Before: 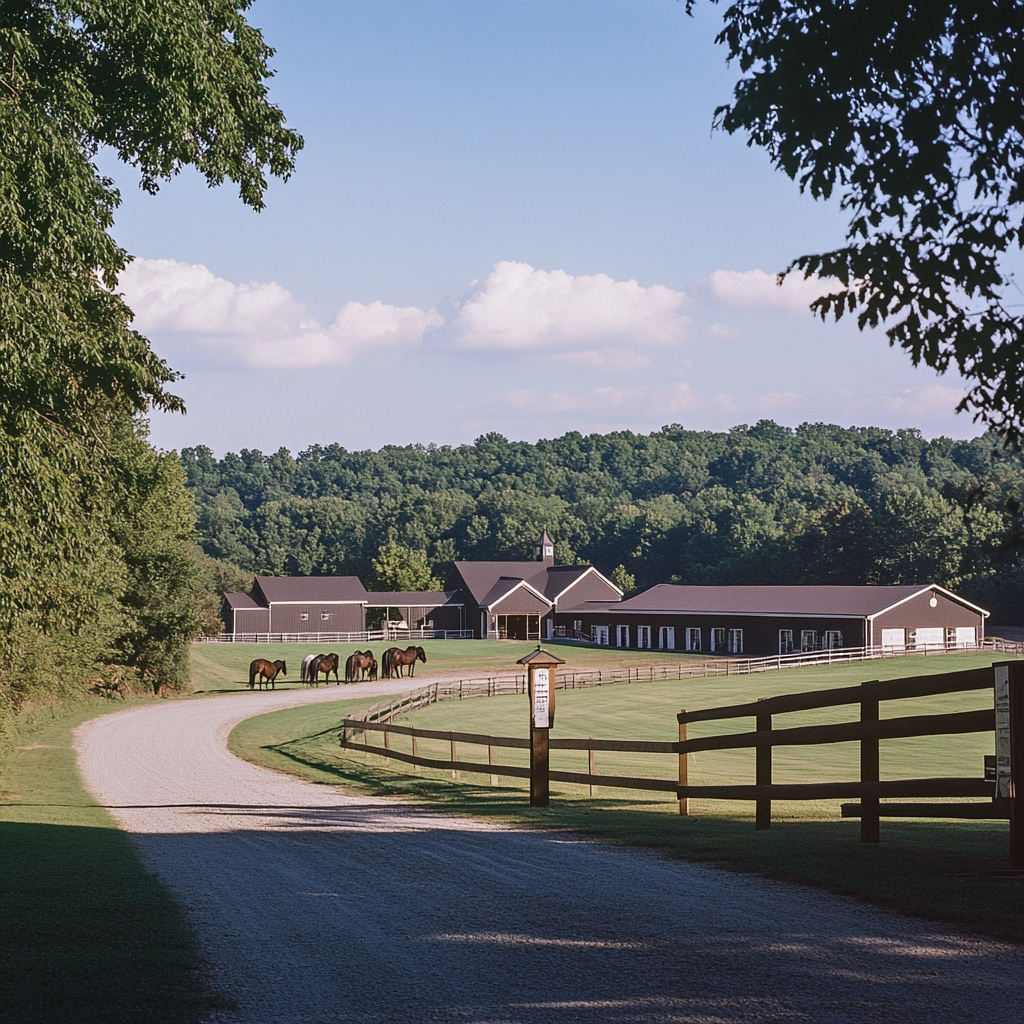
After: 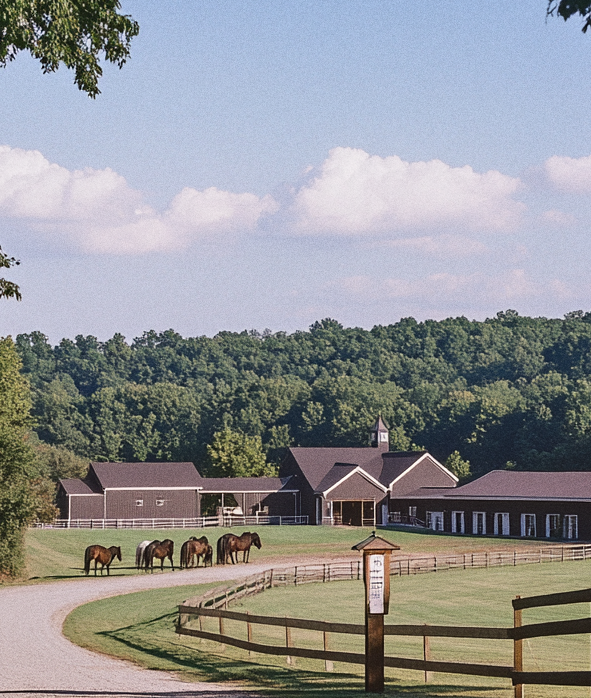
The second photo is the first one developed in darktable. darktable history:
grain: coarseness 0.09 ISO
crop: left 16.202%, top 11.208%, right 26.045%, bottom 20.557%
